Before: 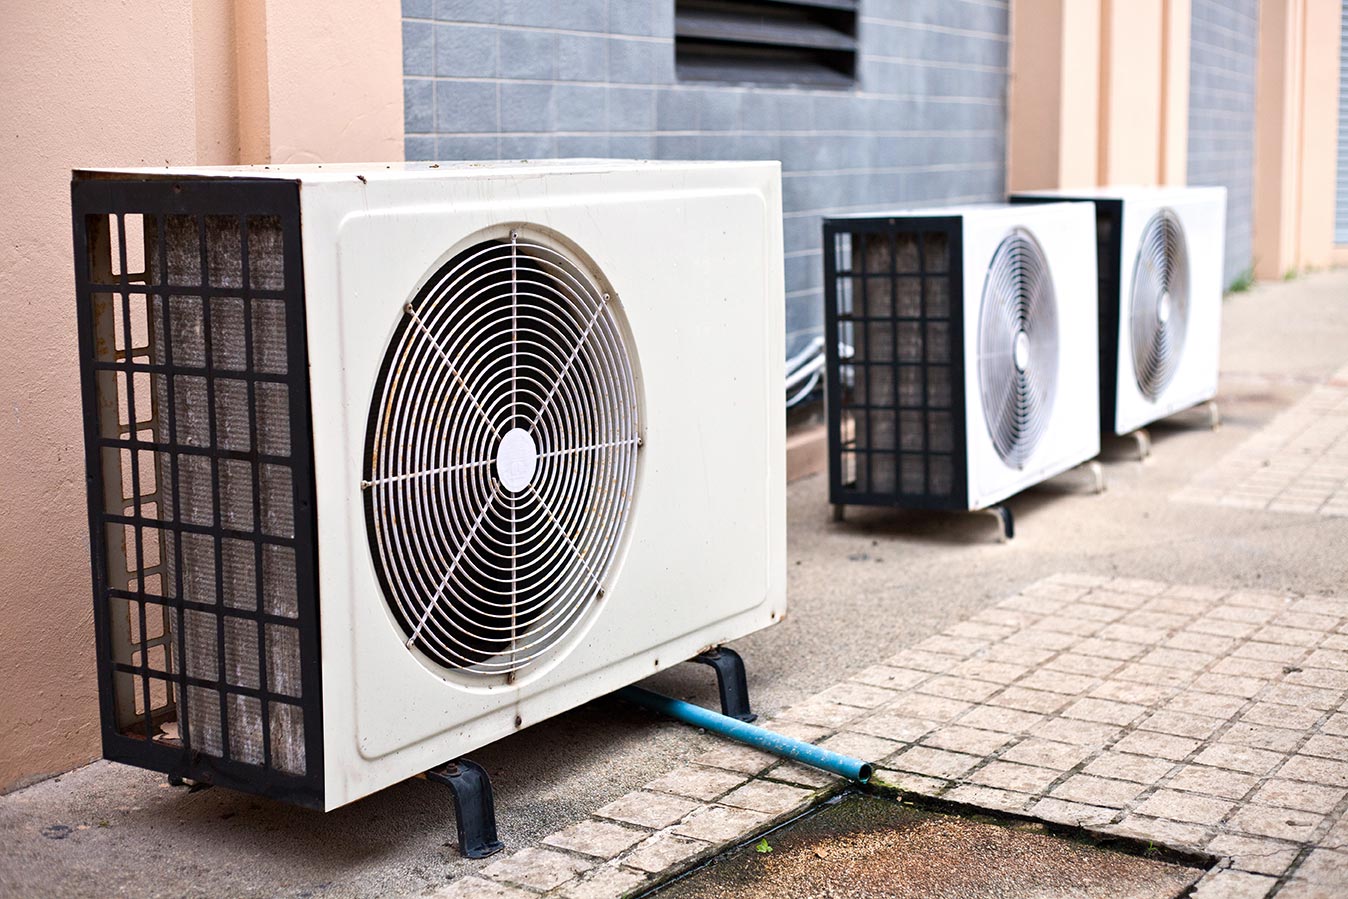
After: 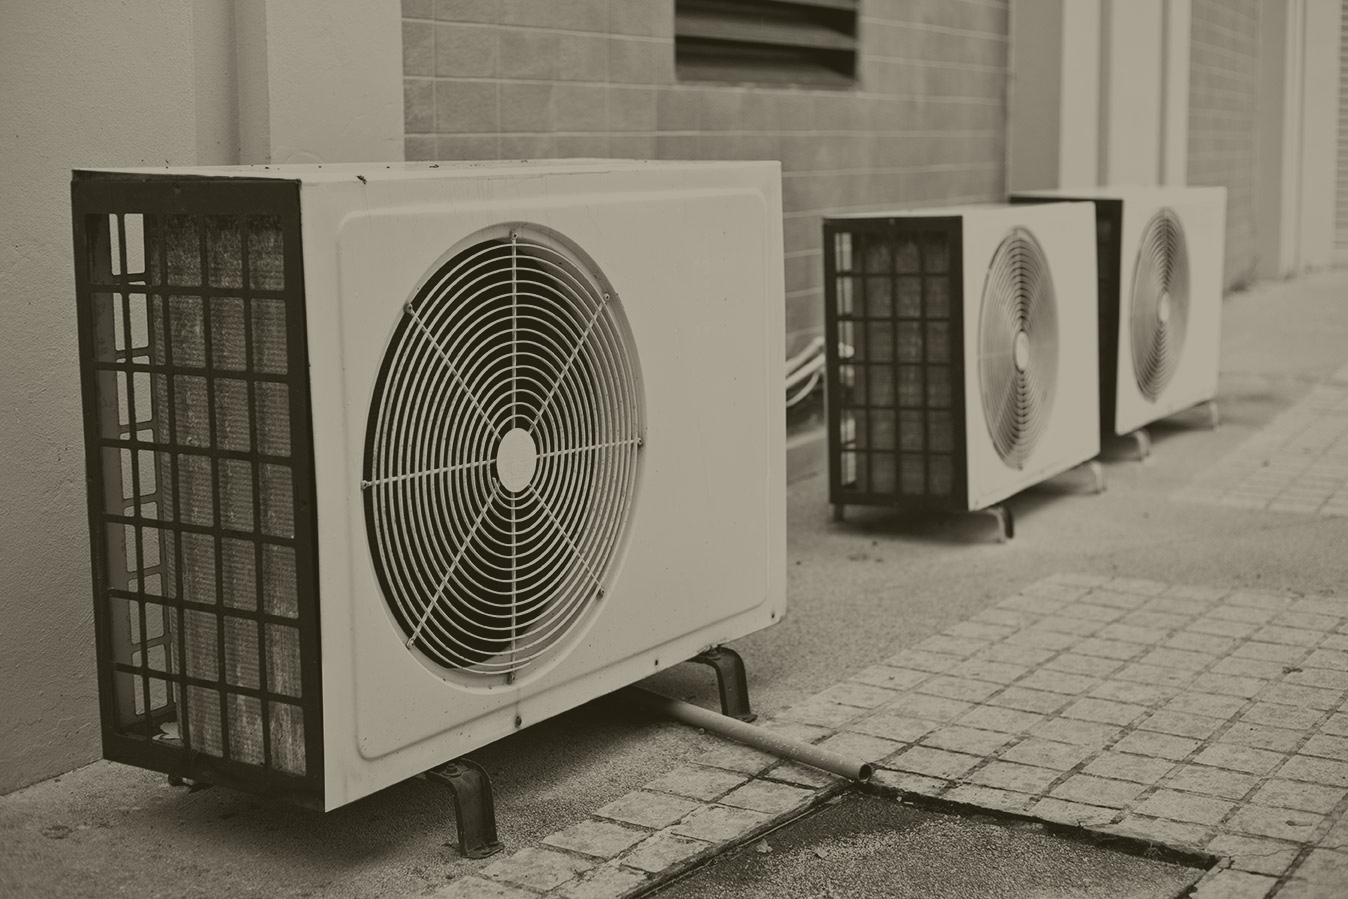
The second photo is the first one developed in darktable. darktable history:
color calibration: x 0.396, y 0.386, temperature 3669 K
white balance: red 0.925, blue 1.046
colorize: hue 41.44°, saturation 22%, source mix 60%, lightness 10.61%
